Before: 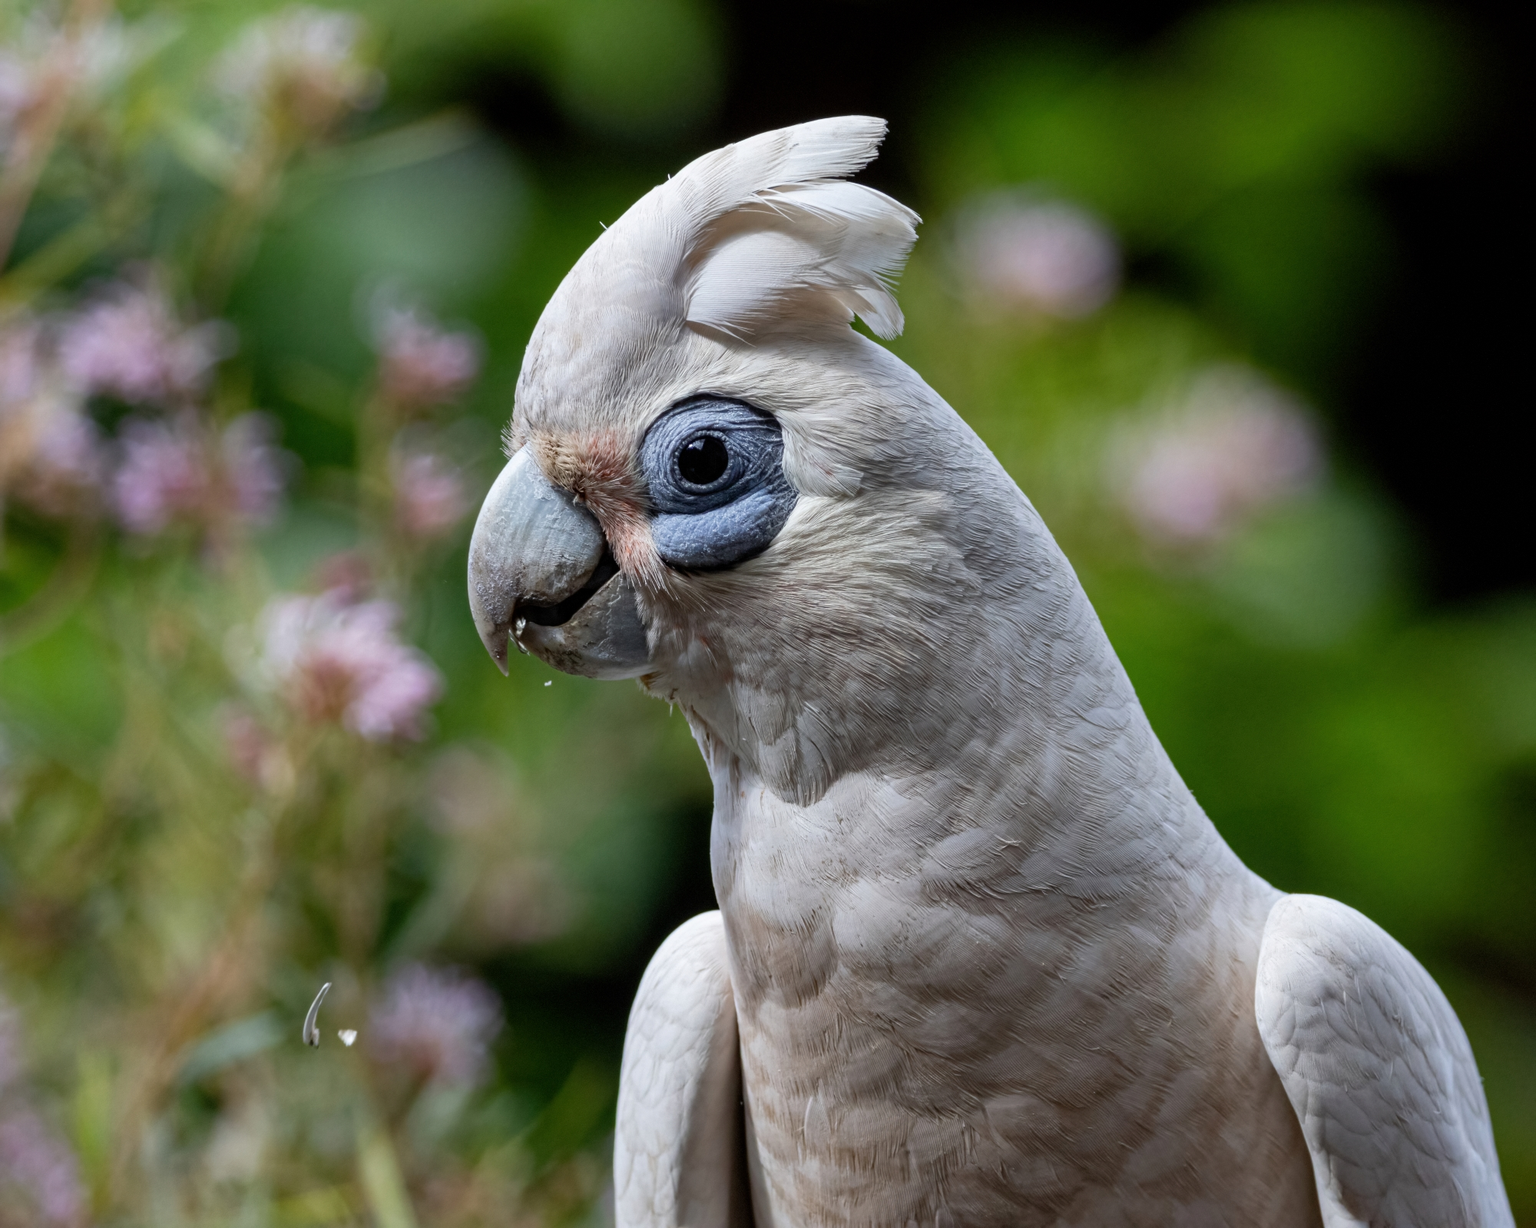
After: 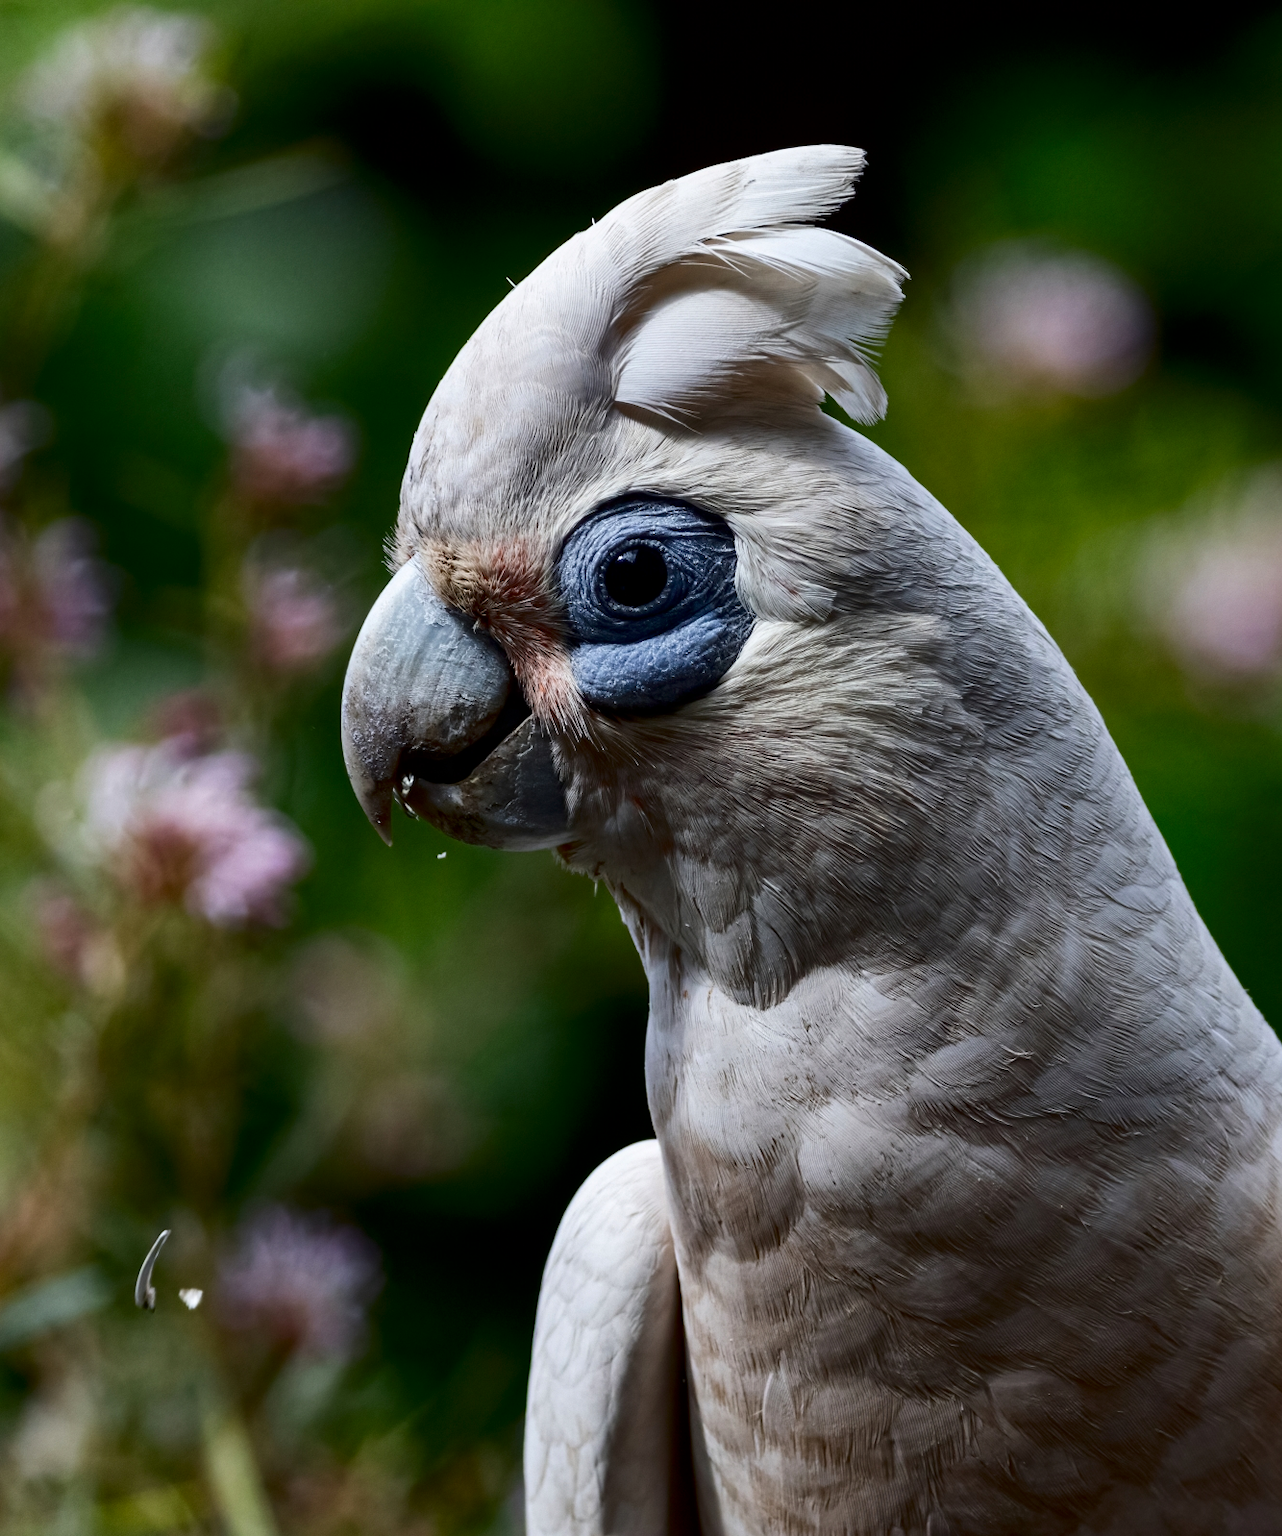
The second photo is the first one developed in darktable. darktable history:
crop and rotate: left 12.742%, right 20.52%
contrast brightness saturation: contrast 0.195, brightness -0.235, saturation 0.118
